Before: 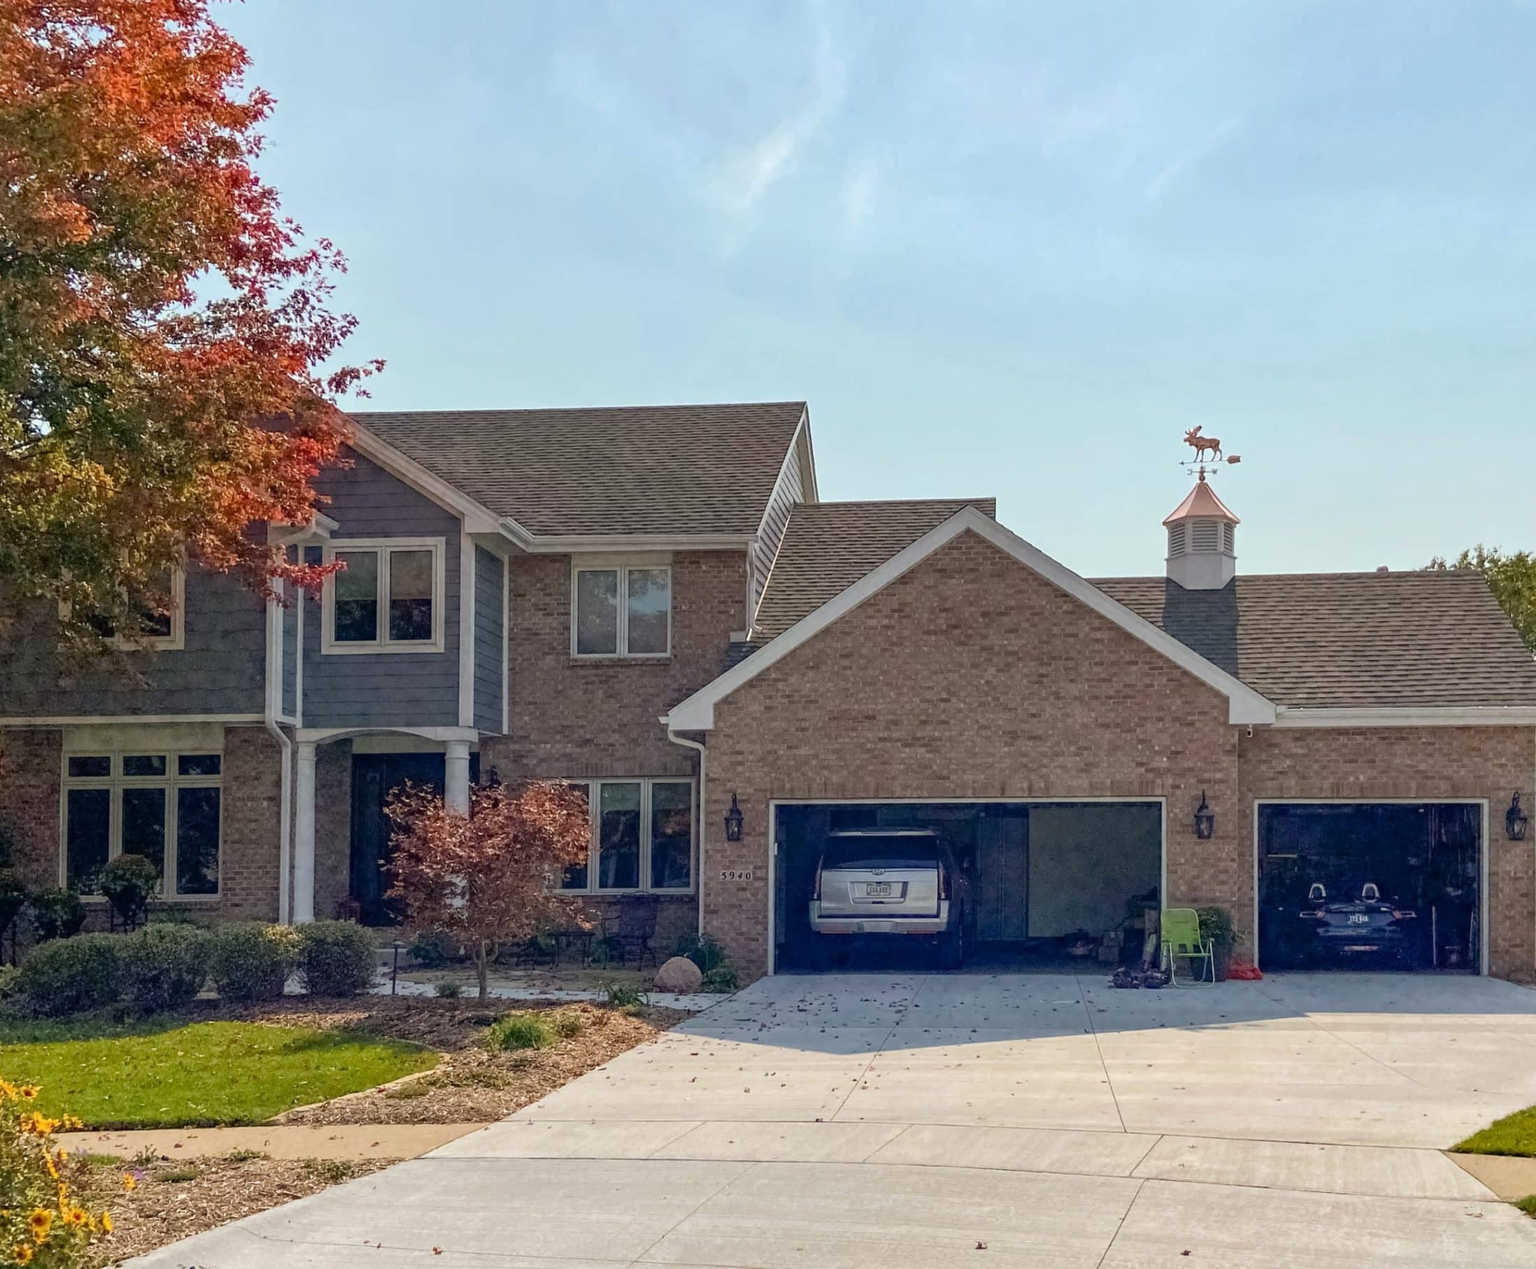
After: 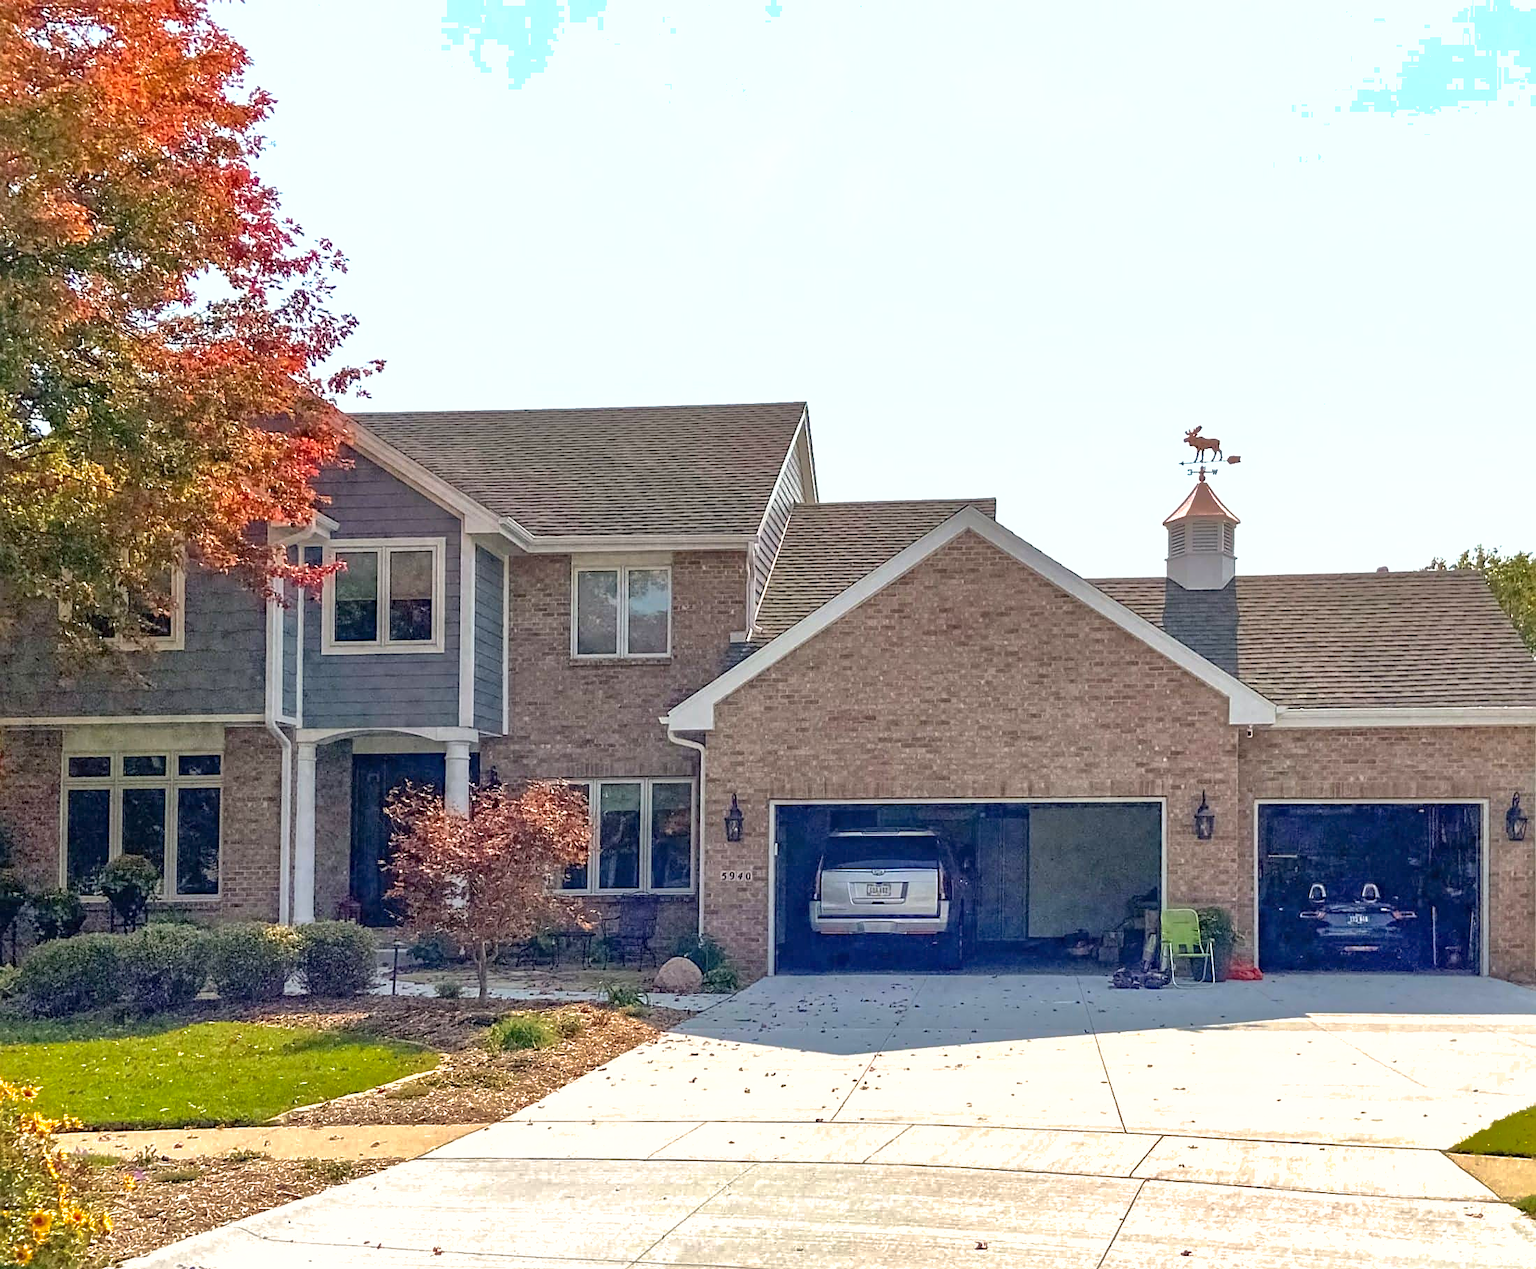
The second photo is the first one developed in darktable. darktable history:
sharpen: on, module defaults
shadows and highlights: shadows 40, highlights -60
exposure: exposure 0.785 EV, compensate highlight preservation false
